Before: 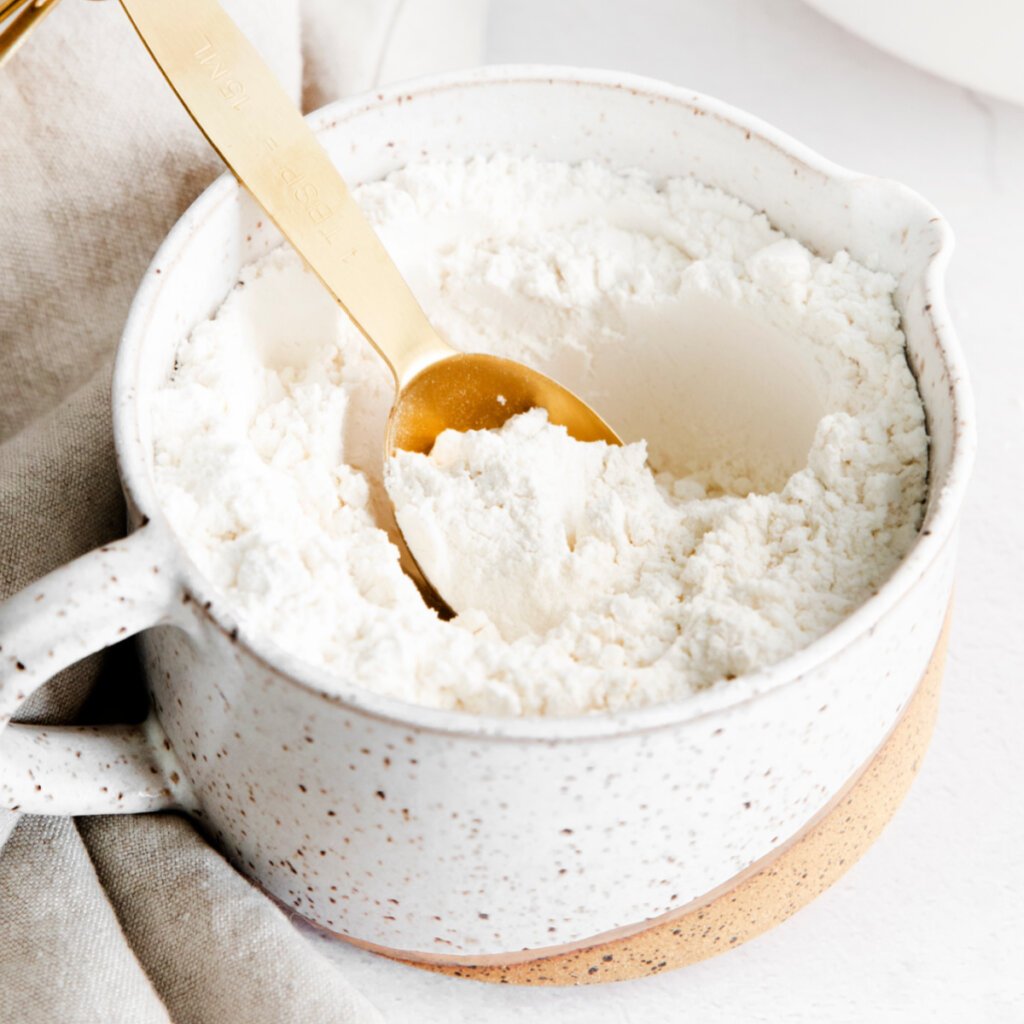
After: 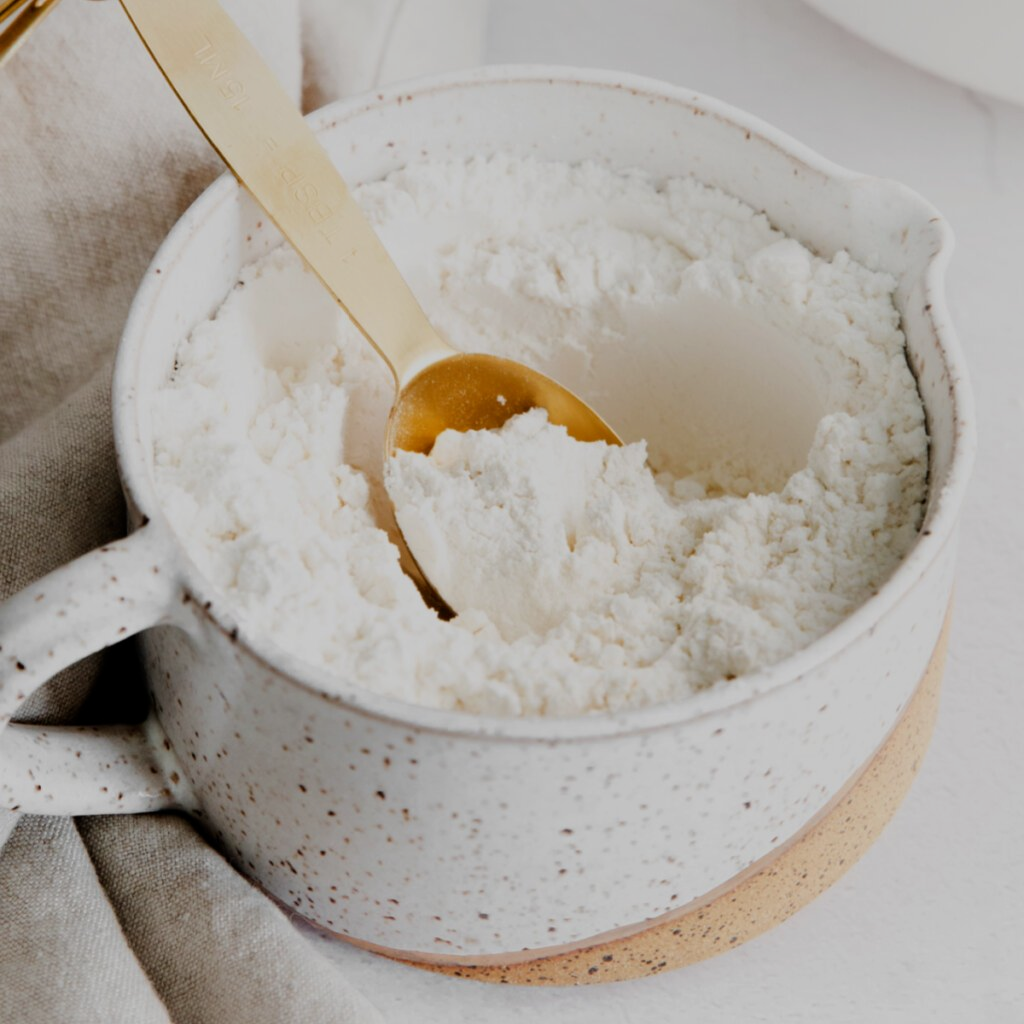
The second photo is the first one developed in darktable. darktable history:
exposure: black level correction 0, exposure -0.766 EV, compensate highlight preservation false
